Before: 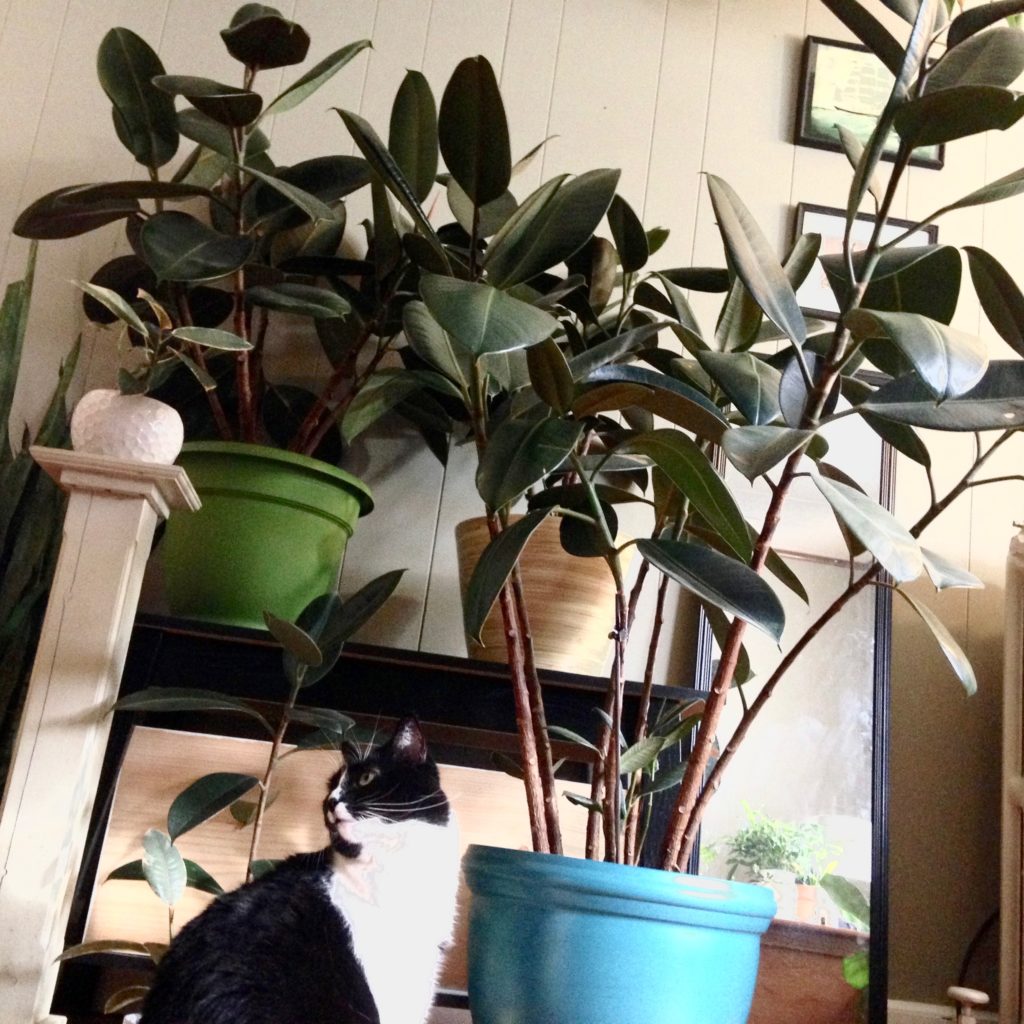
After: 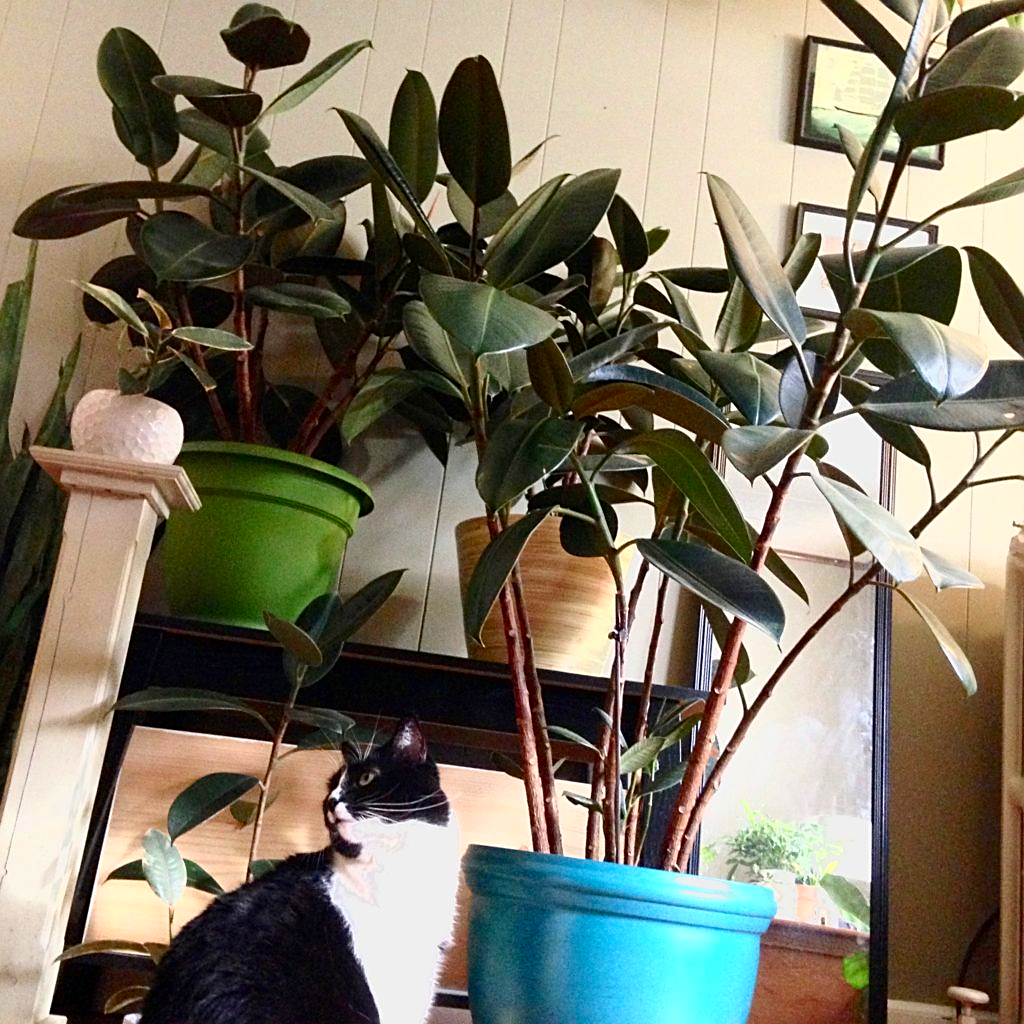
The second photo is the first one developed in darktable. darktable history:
sharpen: on, module defaults
color correction: saturation 1.34
